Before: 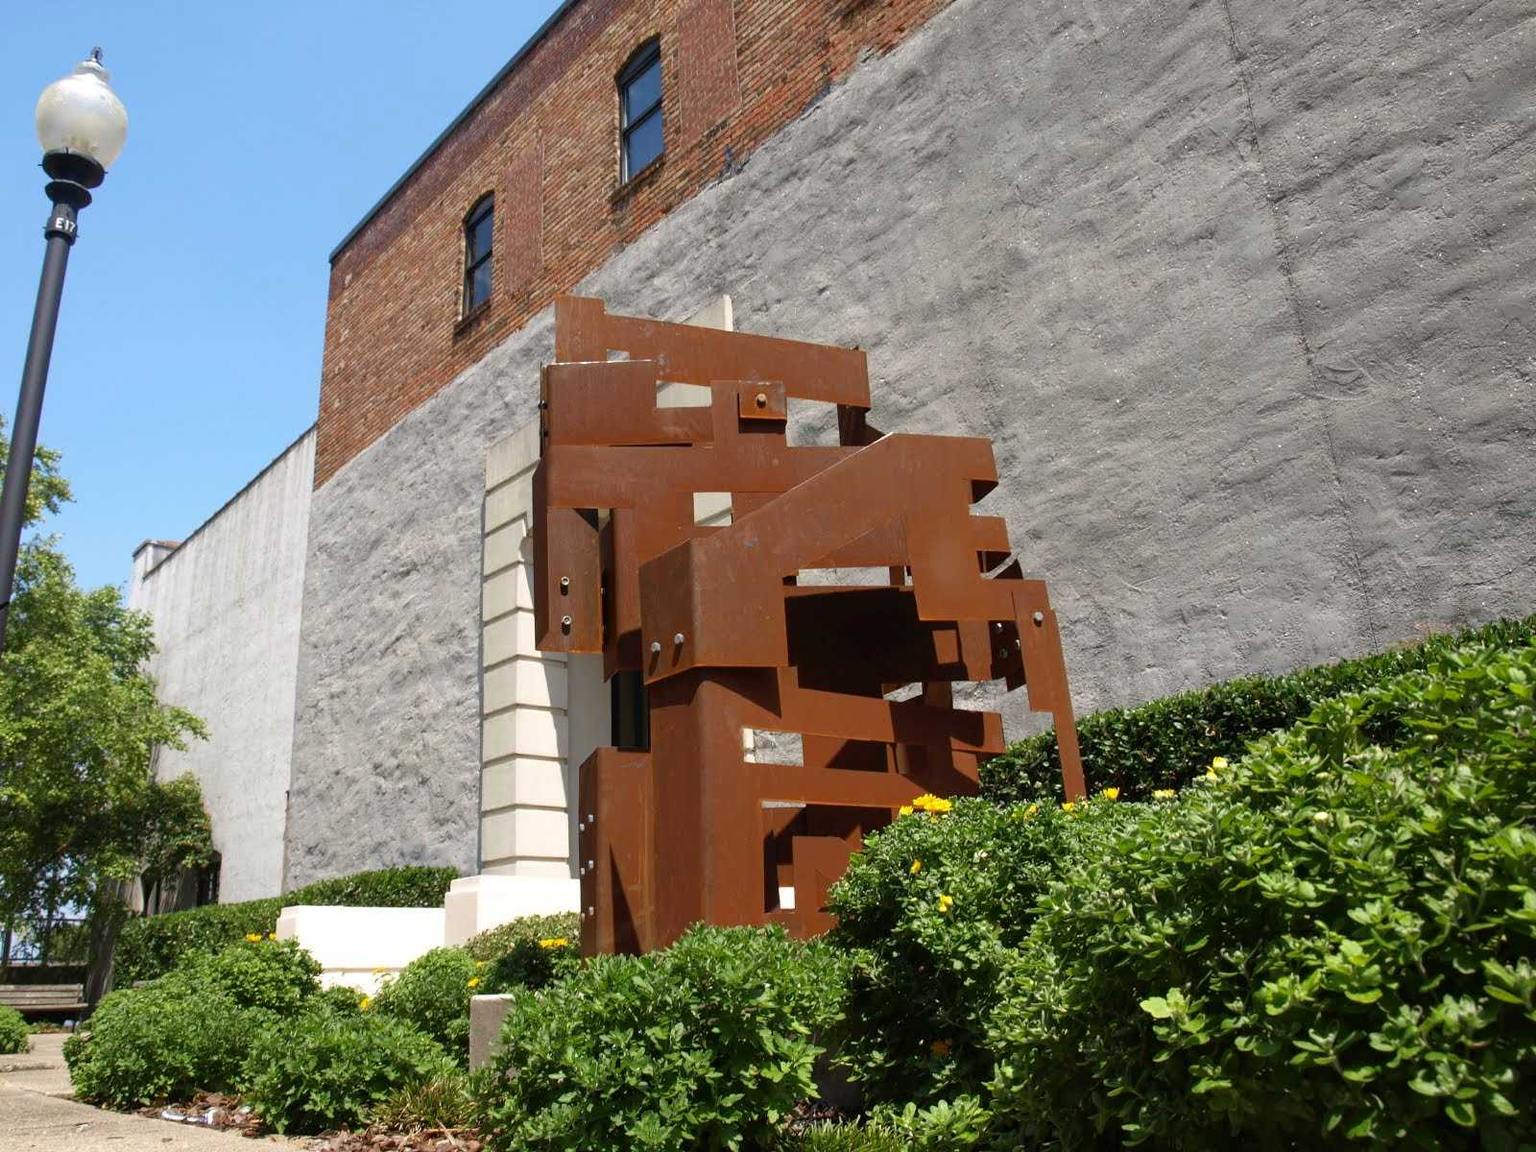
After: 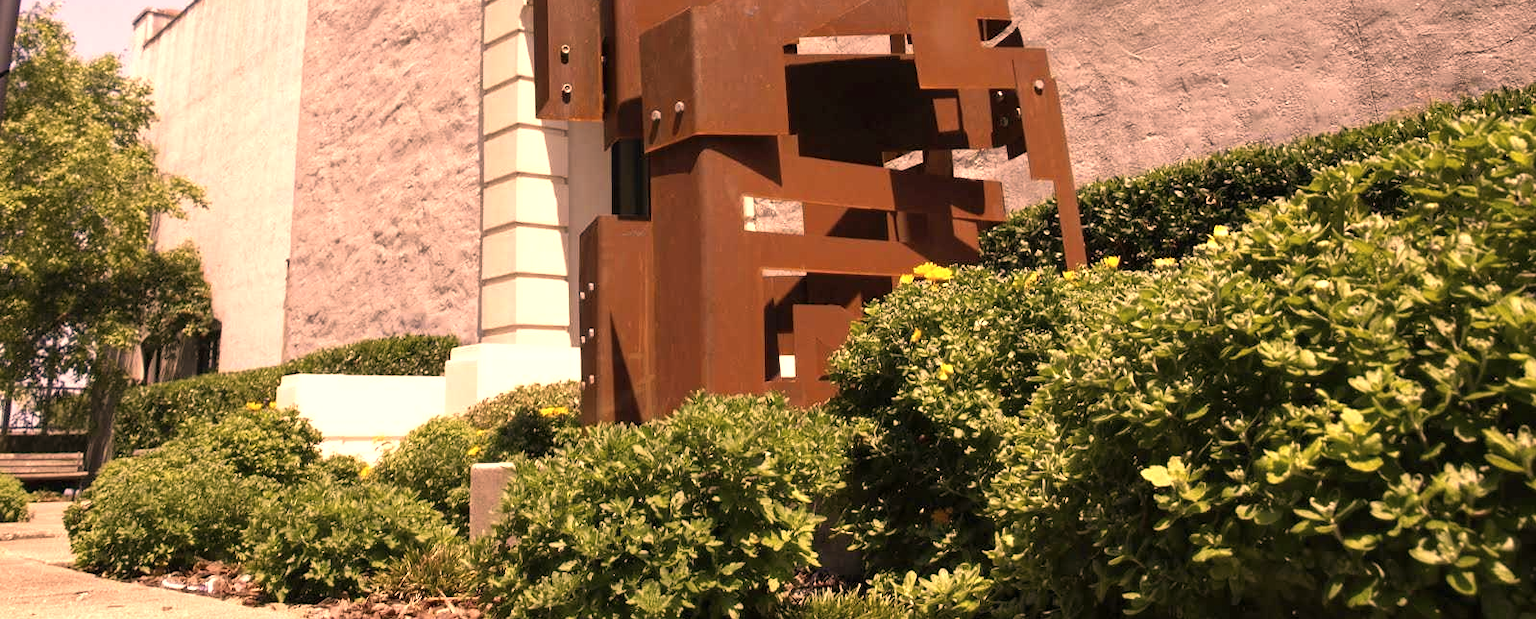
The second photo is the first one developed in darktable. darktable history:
color correction: highlights a* 40, highlights b* 40, saturation 0.69
exposure: exposure 0.574 EV, compensate highlight preservation false
crop and rotate: top 46.237%
